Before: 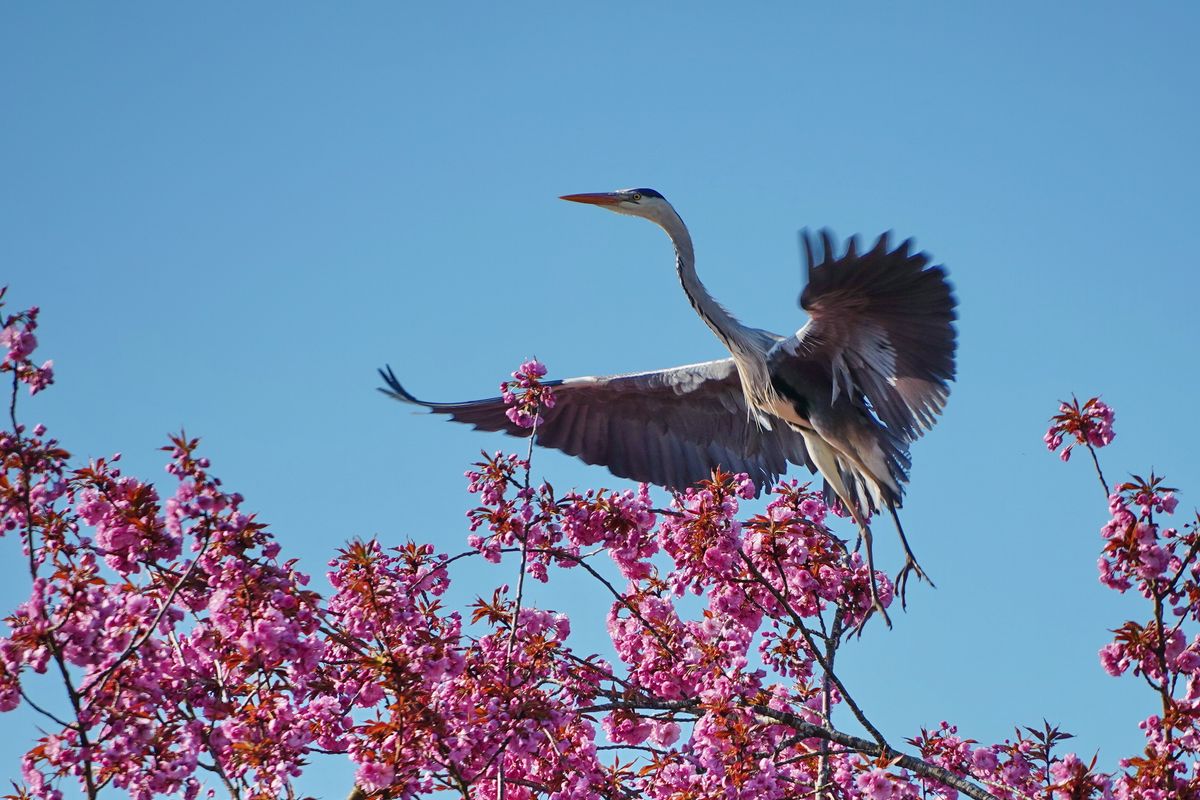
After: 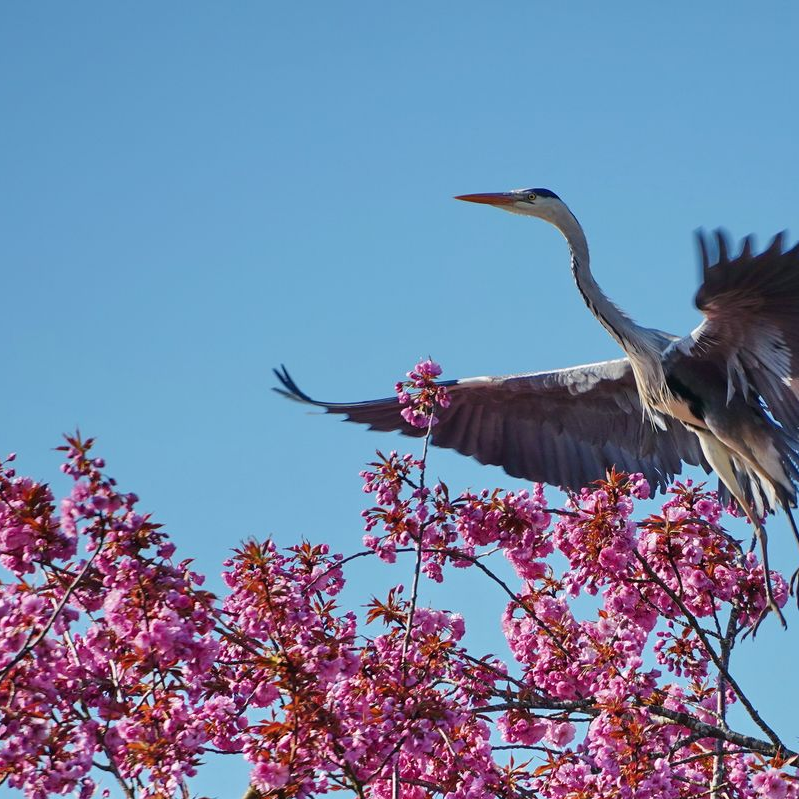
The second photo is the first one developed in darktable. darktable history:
color balance rgb: global vibrance 0.5%
crop and rotate: left 8.786%, right 24.548%
